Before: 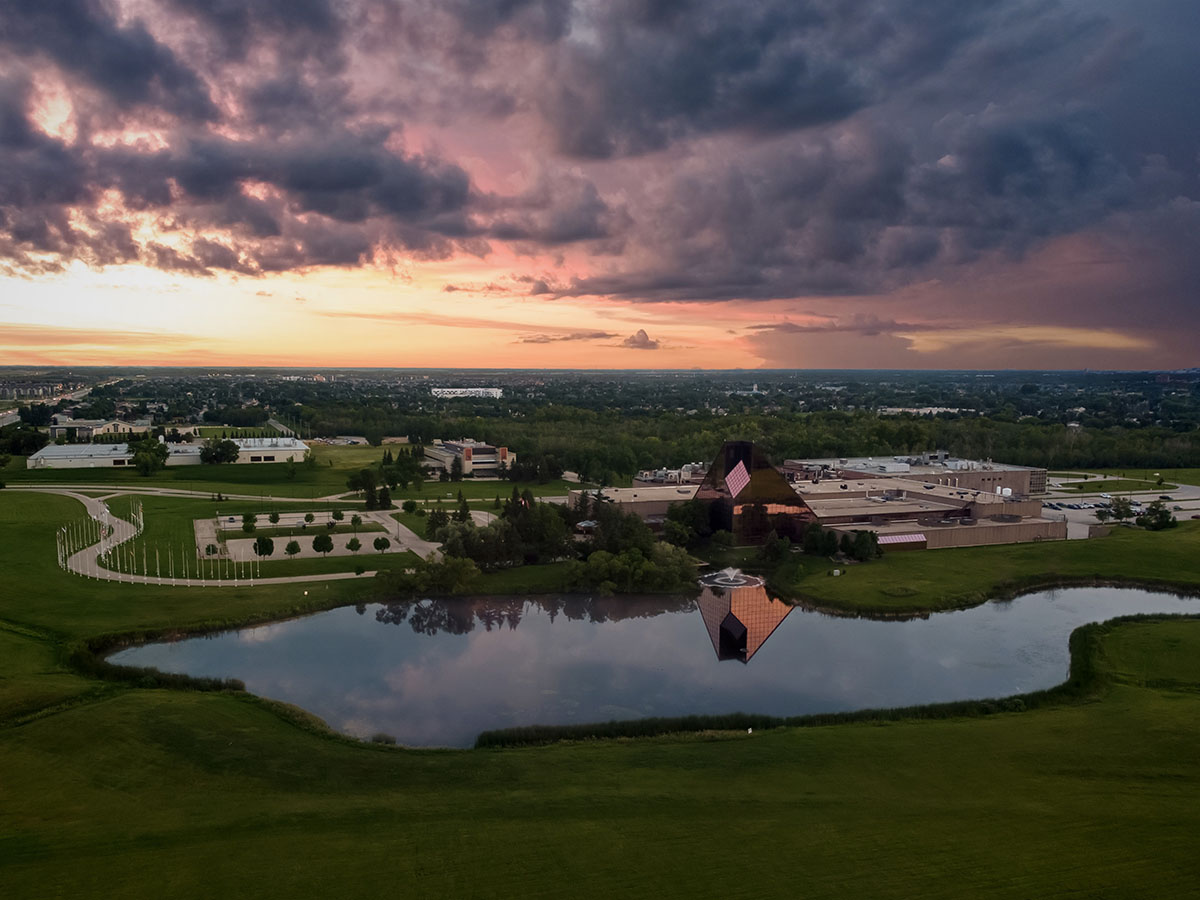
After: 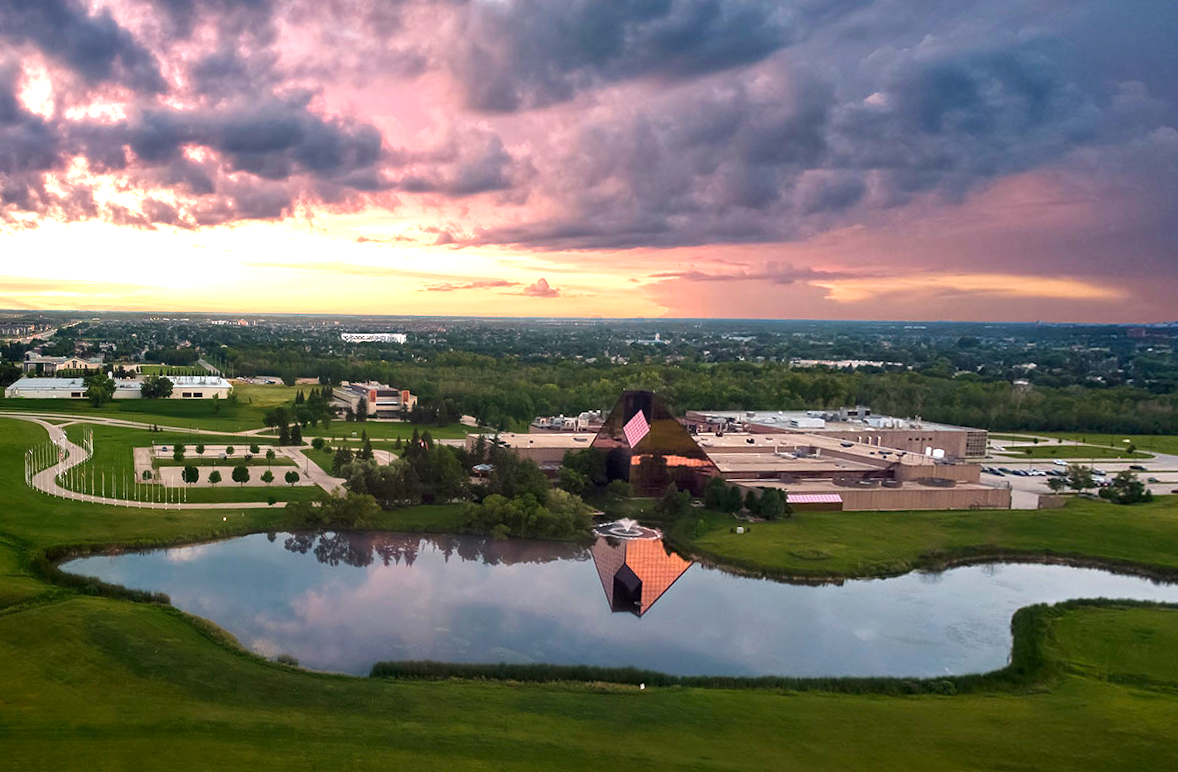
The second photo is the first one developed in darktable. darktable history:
exposure: black level correction 0, exposure 1.2 EV, compensate exposure bias true, compensate highlight preservation false
rotate and perspective: rotation 1.69°, lens shift (vertical) -0.023, lens shift (horizontal) -0.291, crop left 0.025, crop right 0.988, crop top 0.092, crop bottom 0.842
